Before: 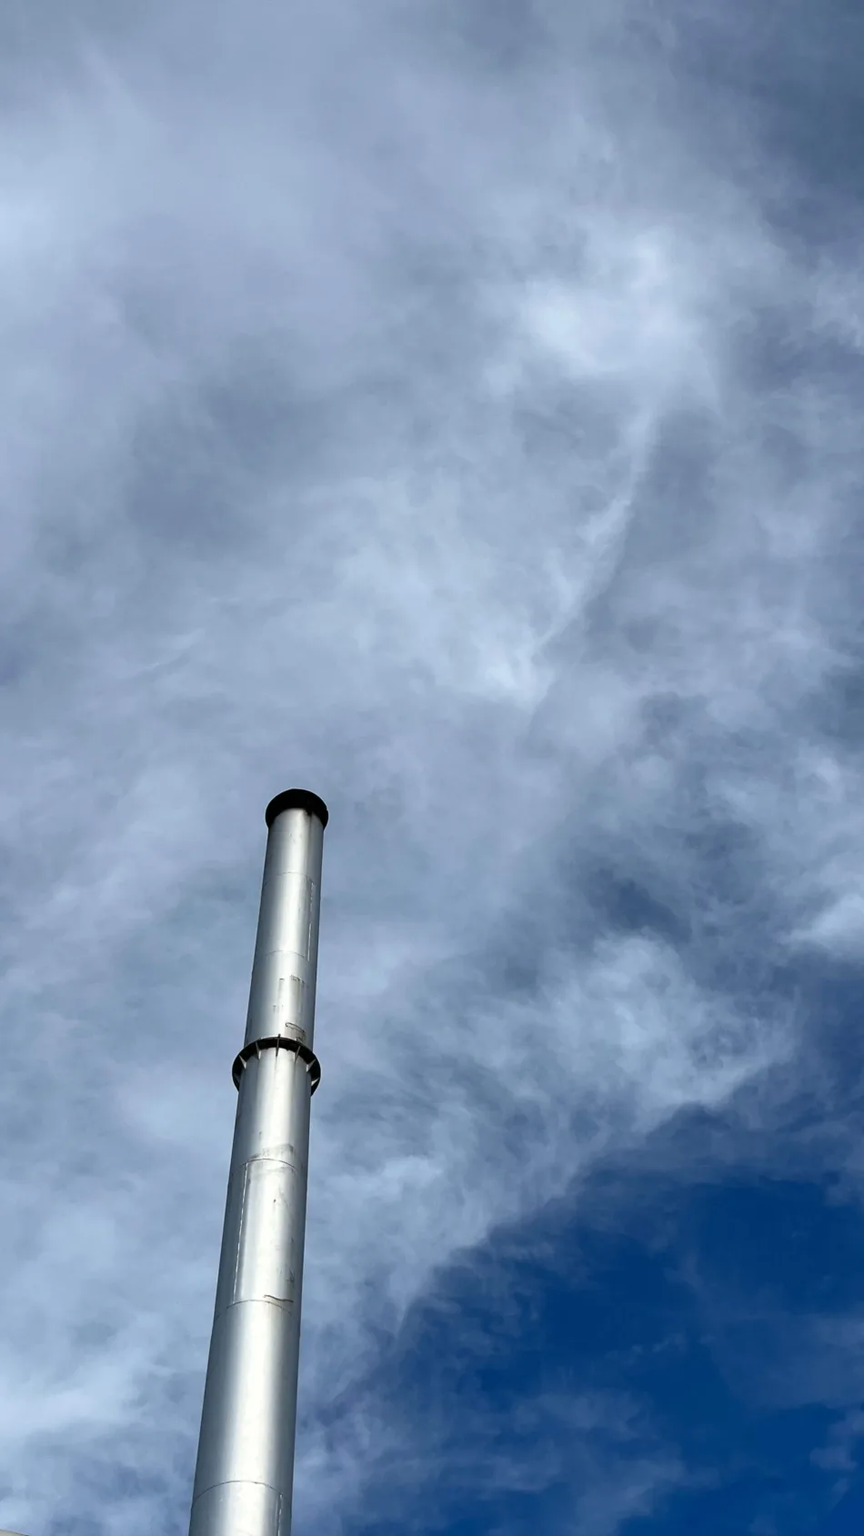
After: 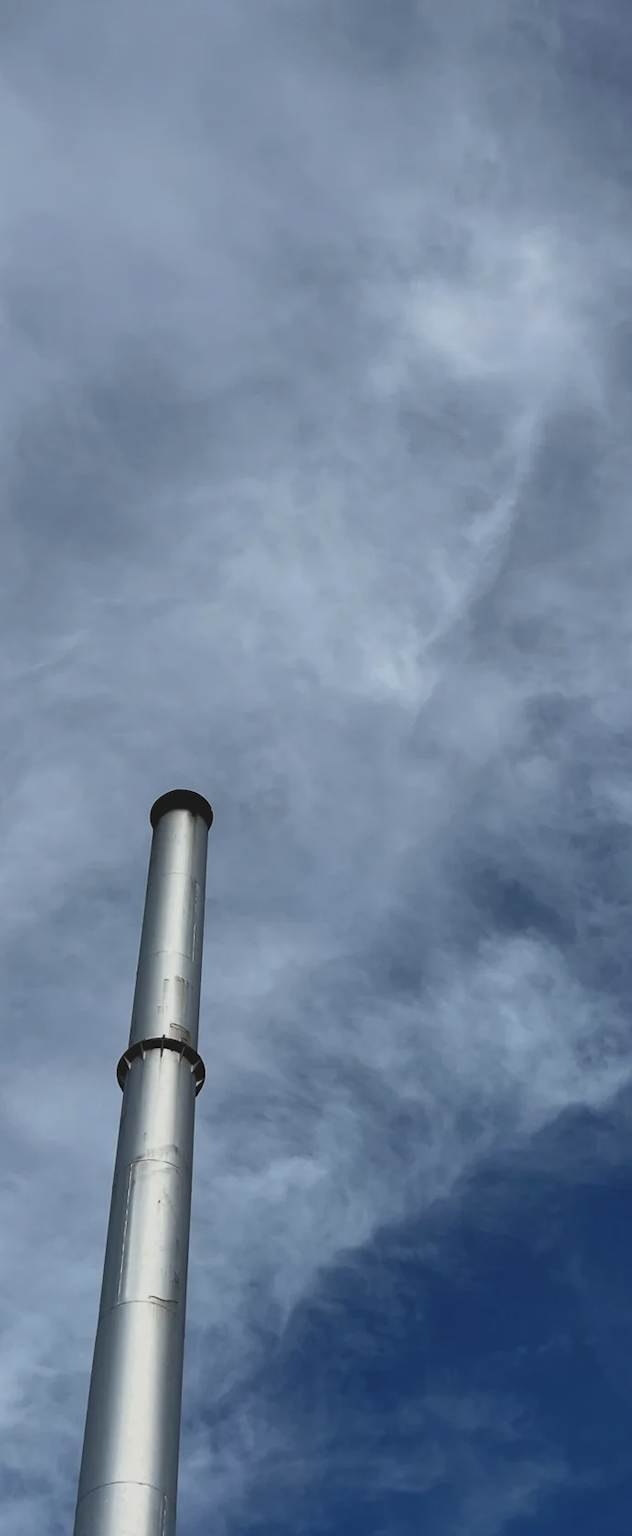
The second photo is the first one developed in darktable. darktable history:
crop: left 13.443%, right 13.31%
exposure: black level correction -0.015, exposure -0.5 EV, compensate highlight preservation false
